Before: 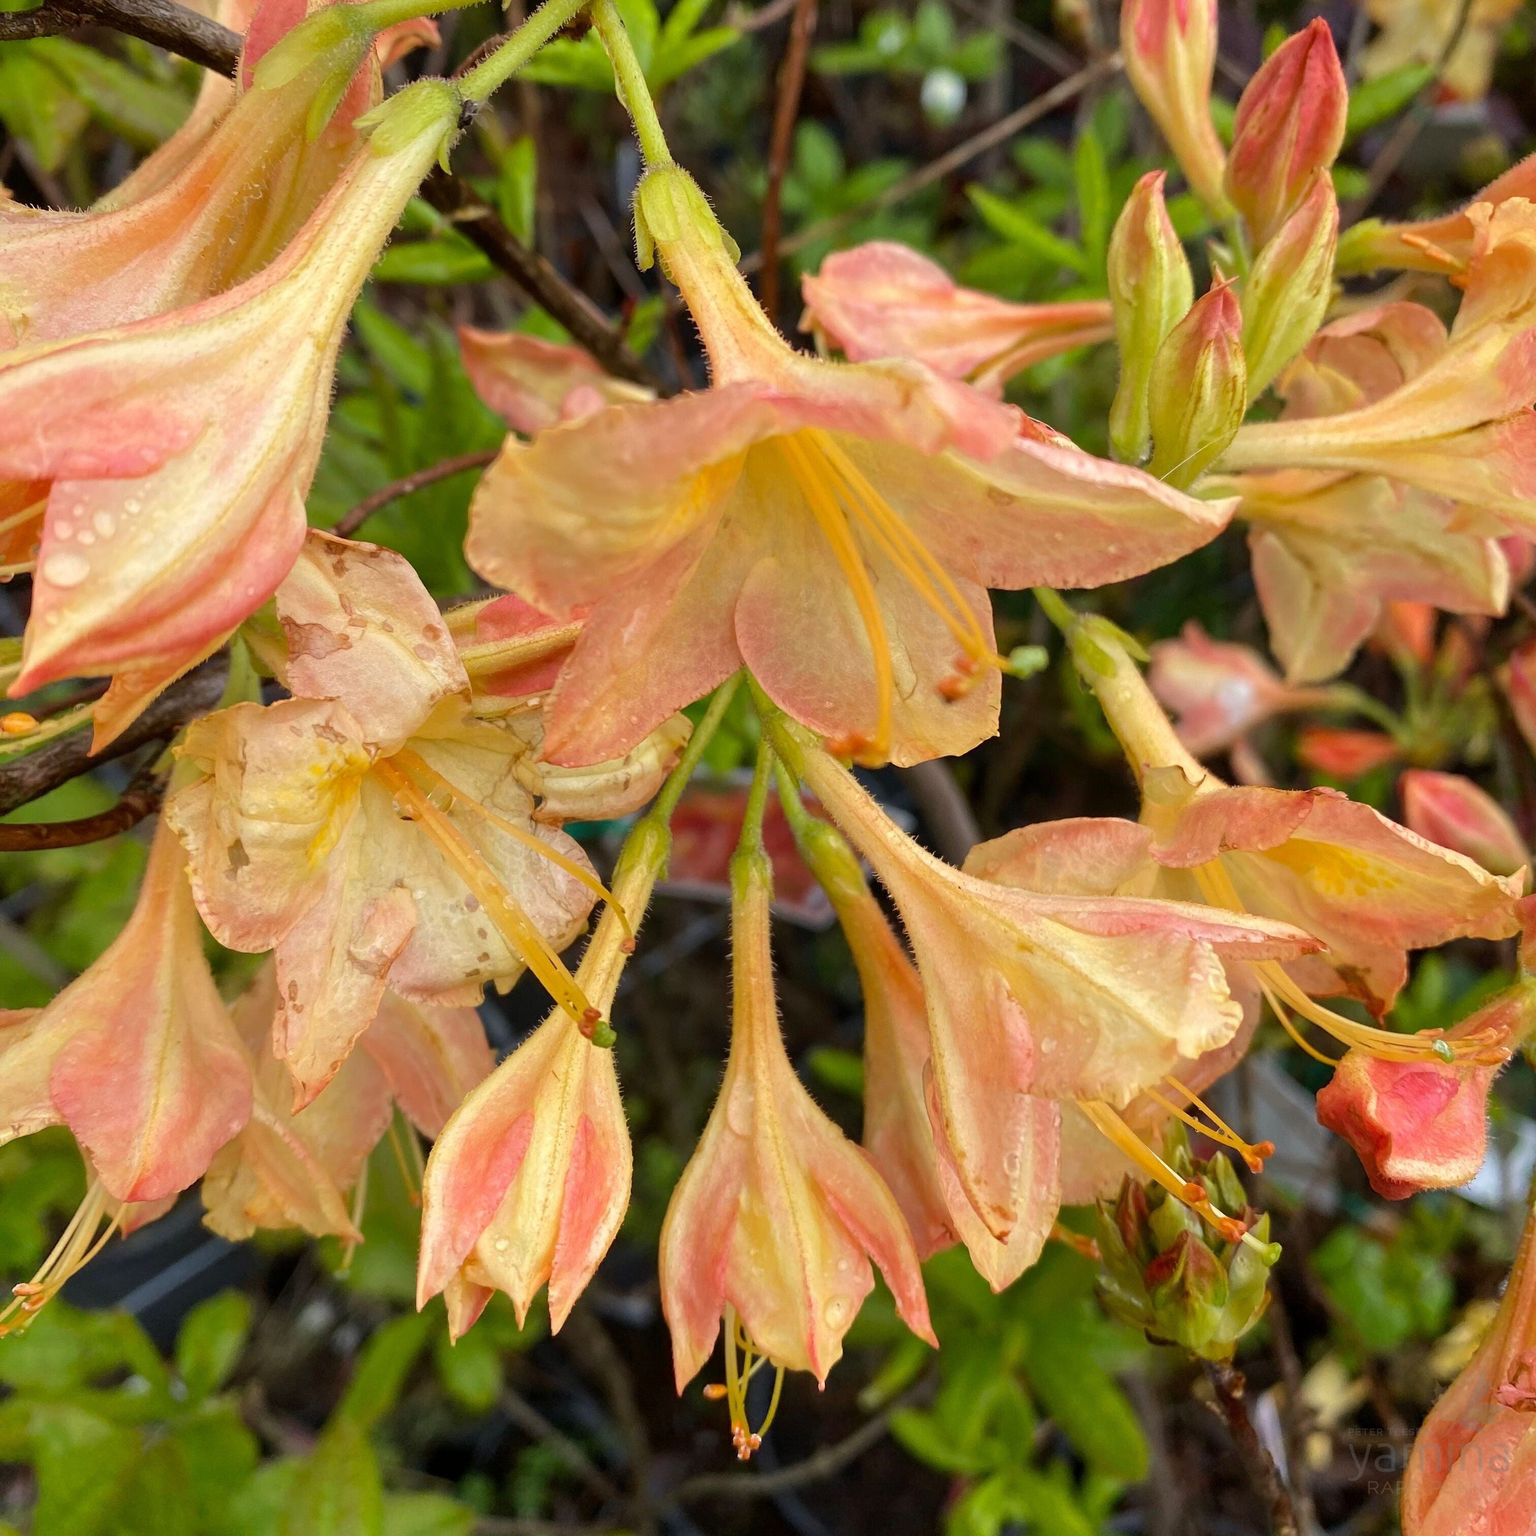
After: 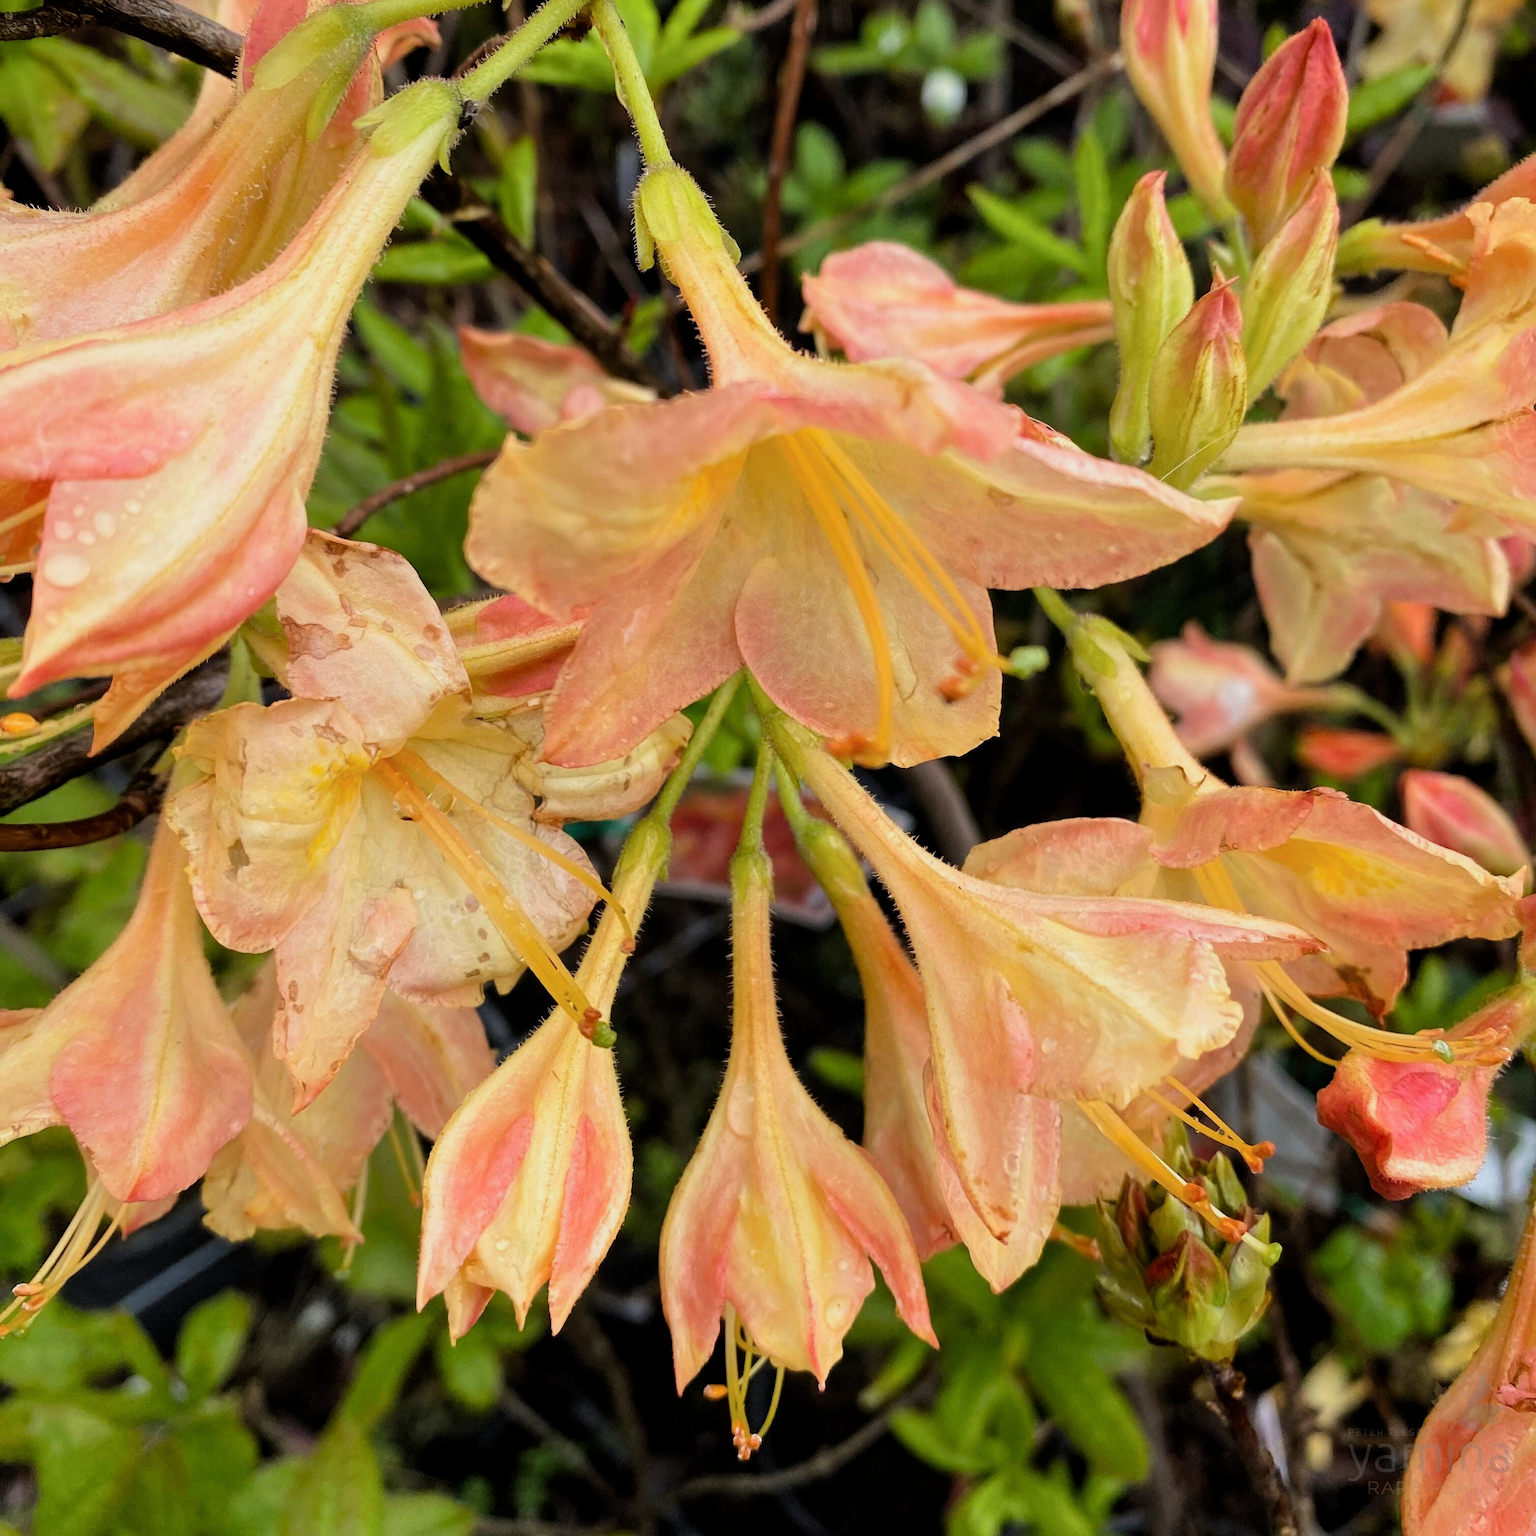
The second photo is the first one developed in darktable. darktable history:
filmic rgb: middle gray luminance 12.62%, black relative exposure -10.1 EV, white relative exposure 3.47 EV, target black luminance 0%, hardness 5.77, latitude 44.85%, contrast 1.224, highlights saturation mix 3.55%, shadows ↔ highlights balance 26.66%
